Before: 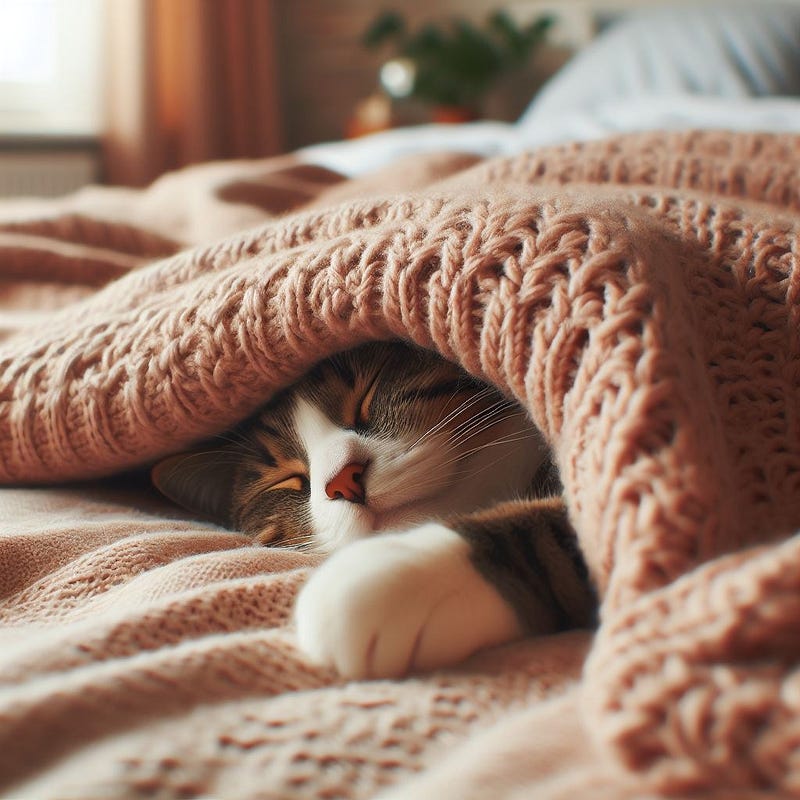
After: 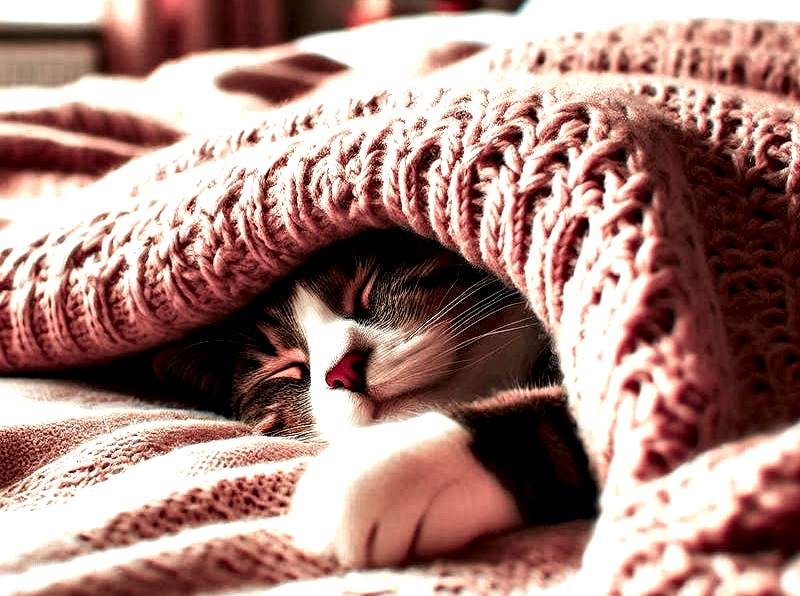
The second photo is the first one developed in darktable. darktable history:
crop: top 13.936%, bottom 11.484%
exposure: black level correction 0, exposure 0.898 EV, compensate exposure bias true, compensate highlight preservation false
color zones: curves: ch0 [(0.006, 0.385) (0.143, 0.563) (0.243, 0.321) (0.352, 0.464) (0.516, 0.456) (0.625, 0.5) (0.75, 0.5) (0.875, 0.5)]; ch1 [(0, 0.5) (0.134, 0.504) (0.246, 0.463) (0.421, 0.515) (0.5, 0.56) (0.625, 0.5) (0.75, 0.5) (0.875, 0.5)]; ch2 [(0, 0.5) (0.131, 0.426) (0.307, 0.289) (0.38, 0.188) (0.513, 0.216) (0.625, 0.548) (0.75, 0.468) (0.838, 0.396) (0.971, 0.311)]
local contrast: shadows 184%, detail 226%
